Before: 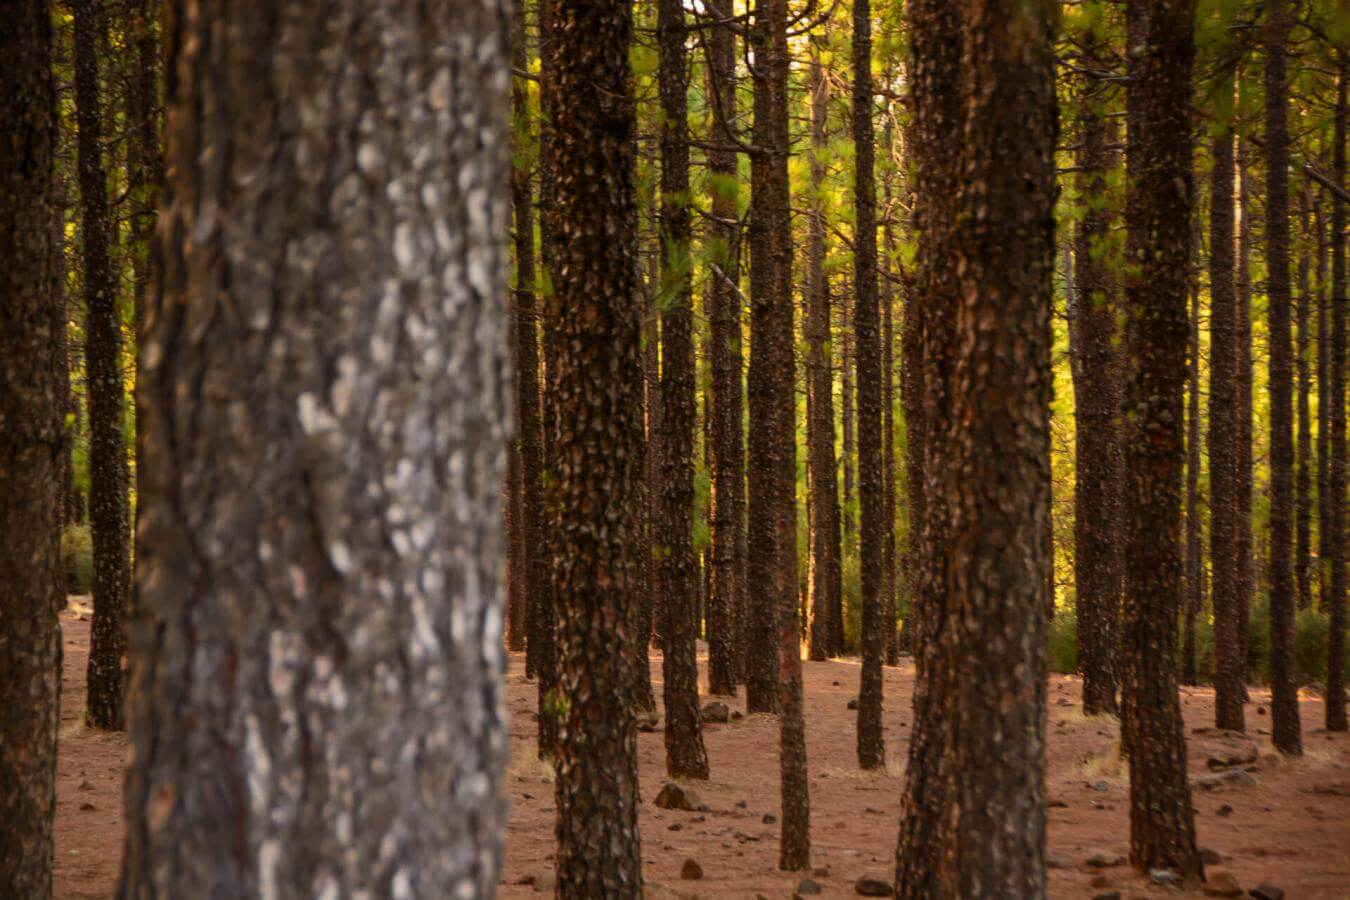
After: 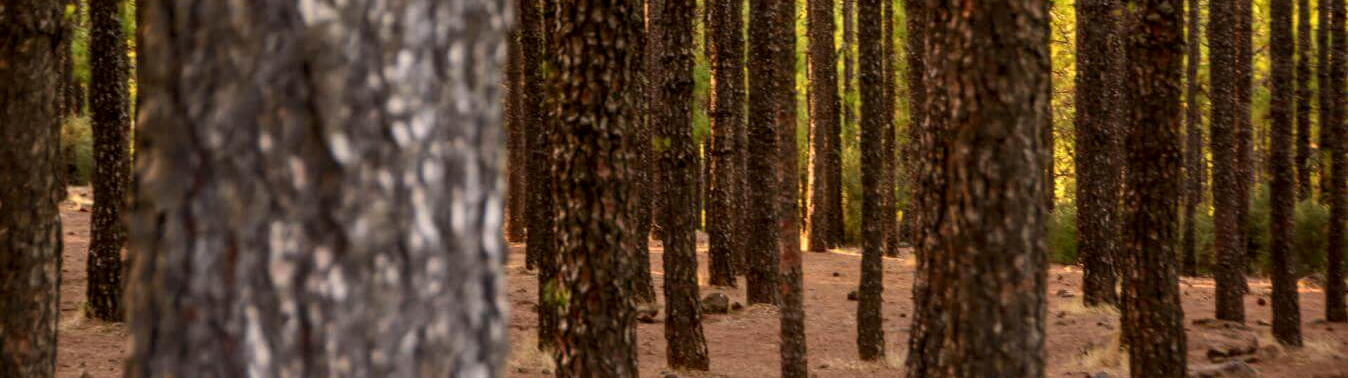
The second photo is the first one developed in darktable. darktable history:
crop: top 45.551%, bottom 12.262%
local contrast: detail 130%
exposure: black level correction 0.001, compensate highlight preservation false
white balance: emerald 1
